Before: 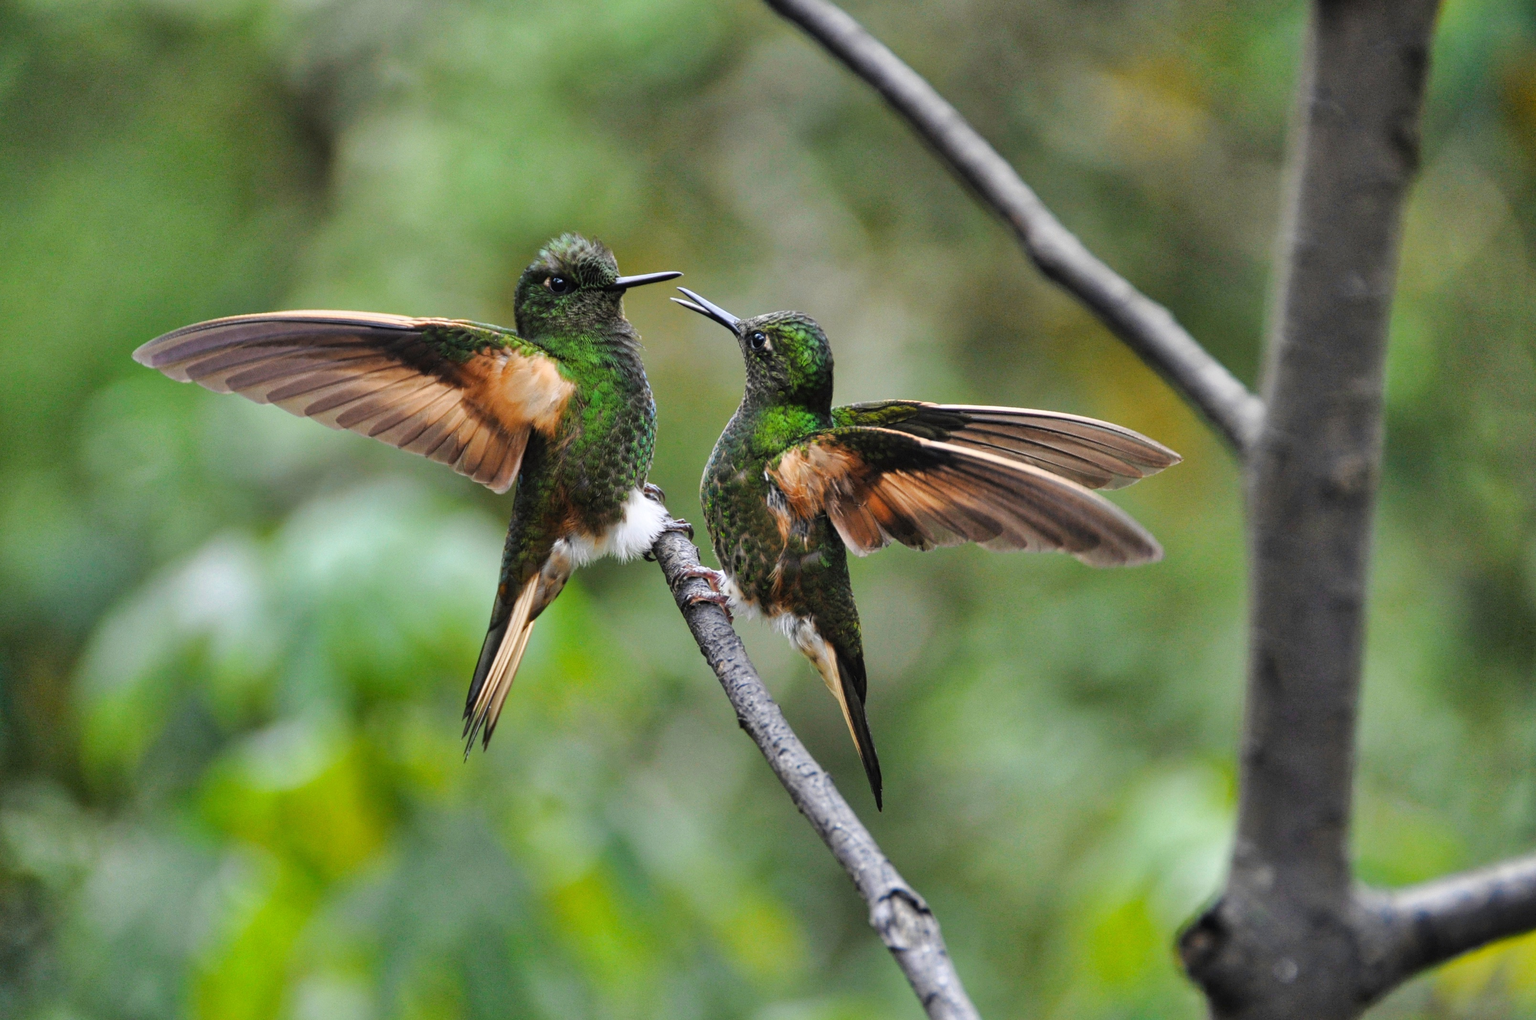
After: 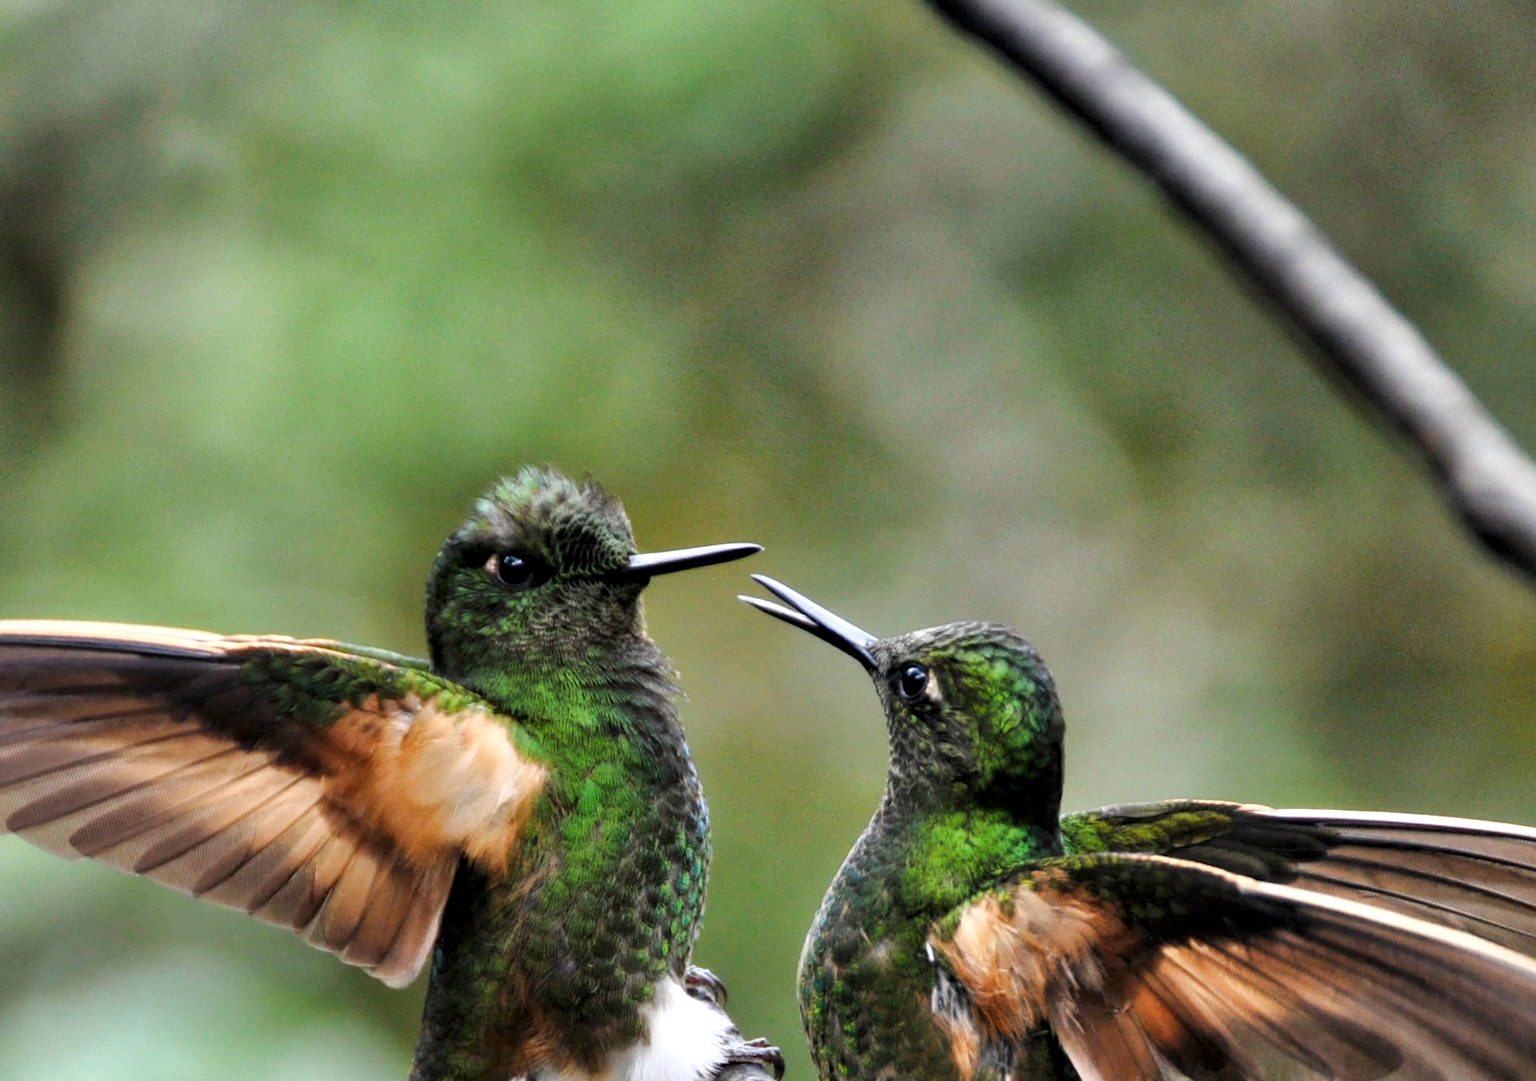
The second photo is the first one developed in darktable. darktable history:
crop: left 19.638%, right 30.354%, bottom 46.984%
contrast equalizer: octaves 7, y [[0.514, 0.573, 0.581, 0.508, 0.5, 0.5], [0.5 ×6], [0.5 ×6], [0 ×6], [0 ×6]]
